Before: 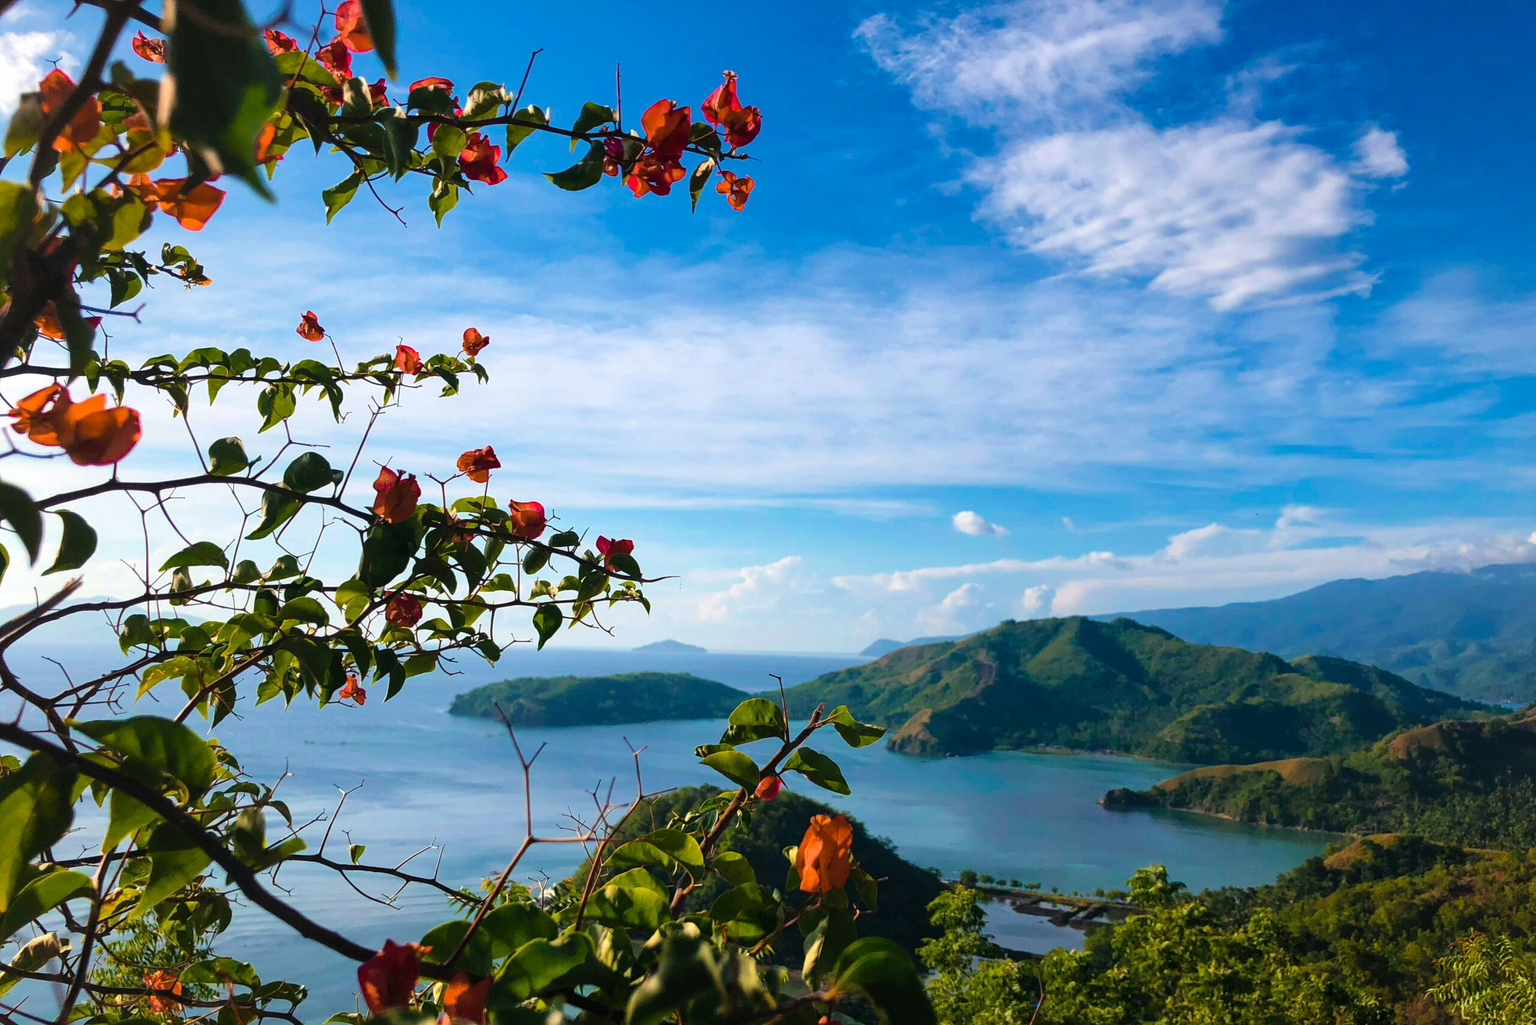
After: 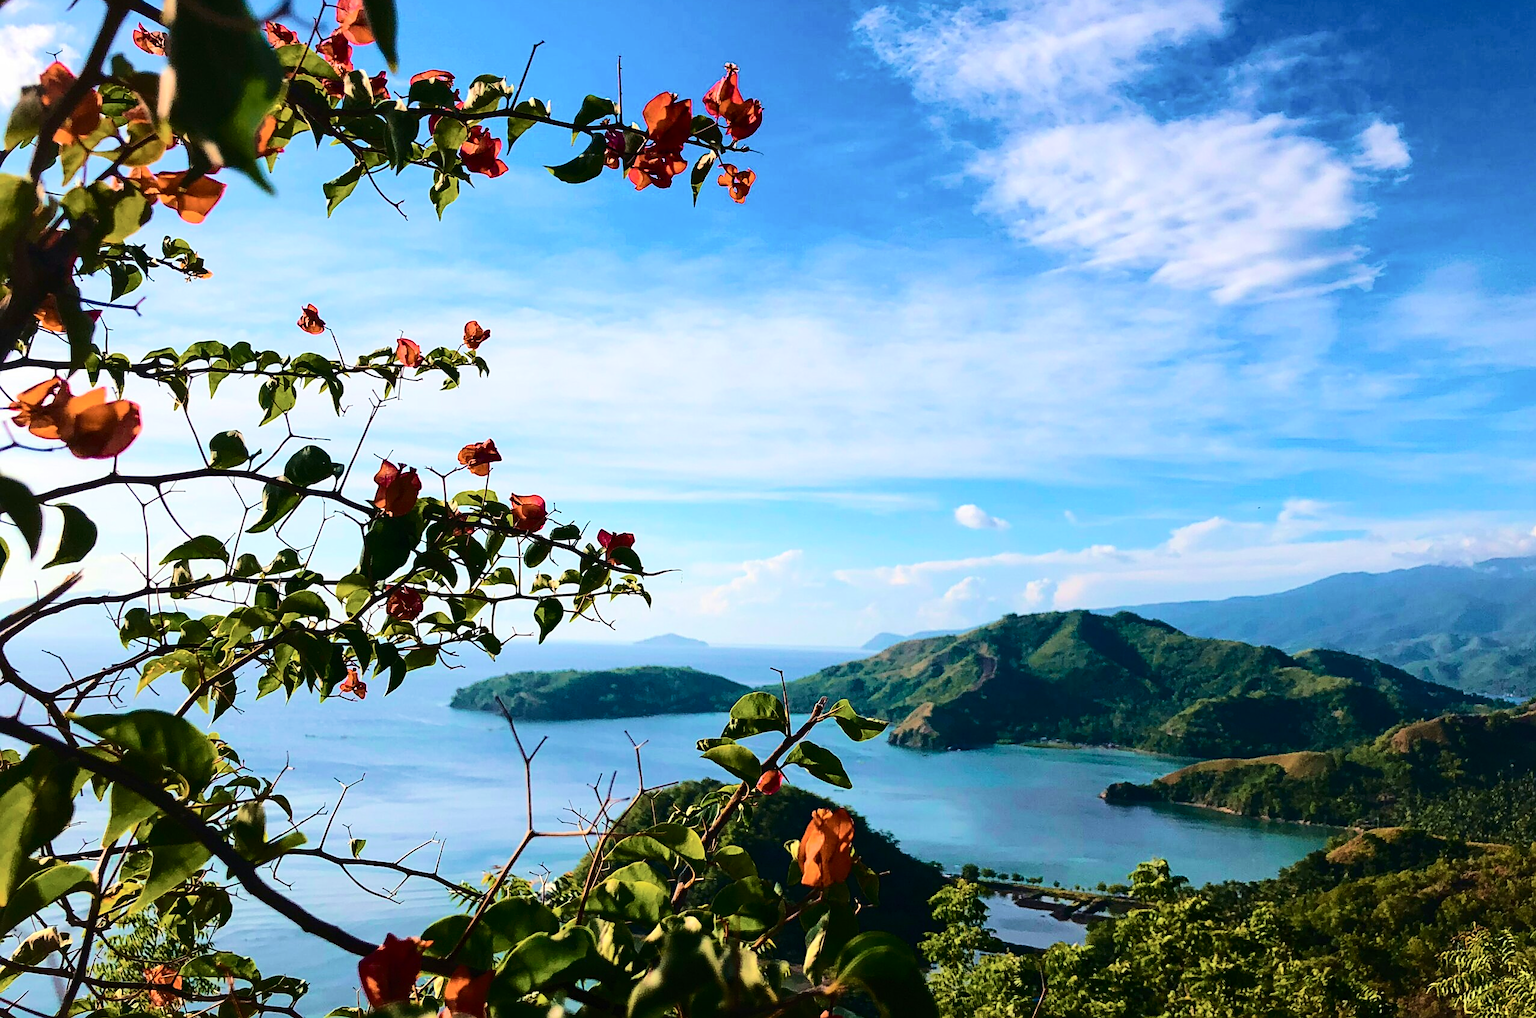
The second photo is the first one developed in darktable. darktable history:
sharpen: on, module defaults
levels: mode automatic
crop: top 0.805%, right 0.118%
velvia: on, module defaults
tone curve: curves: ch0 [(0, 0) (0.003, 0.002) (0.011, 0.008) (0.025, 0.017) (0.044, 0.027) (0.069, 0.037) (0.1, 0.052) (0.136, 0.074) (0.177, 0.11) (0.224, 0.155) (0.277, 0.237) (0.335, 0.34) (0.399, 0.467) (0.468, 0.584) (0.543, 0.683) (0.623, 0.762) (0.709, 0.827) (0.801, 0.888) (0.898, 0.947) (1, 1)], color space Lab, independent channels, preserve colors none
